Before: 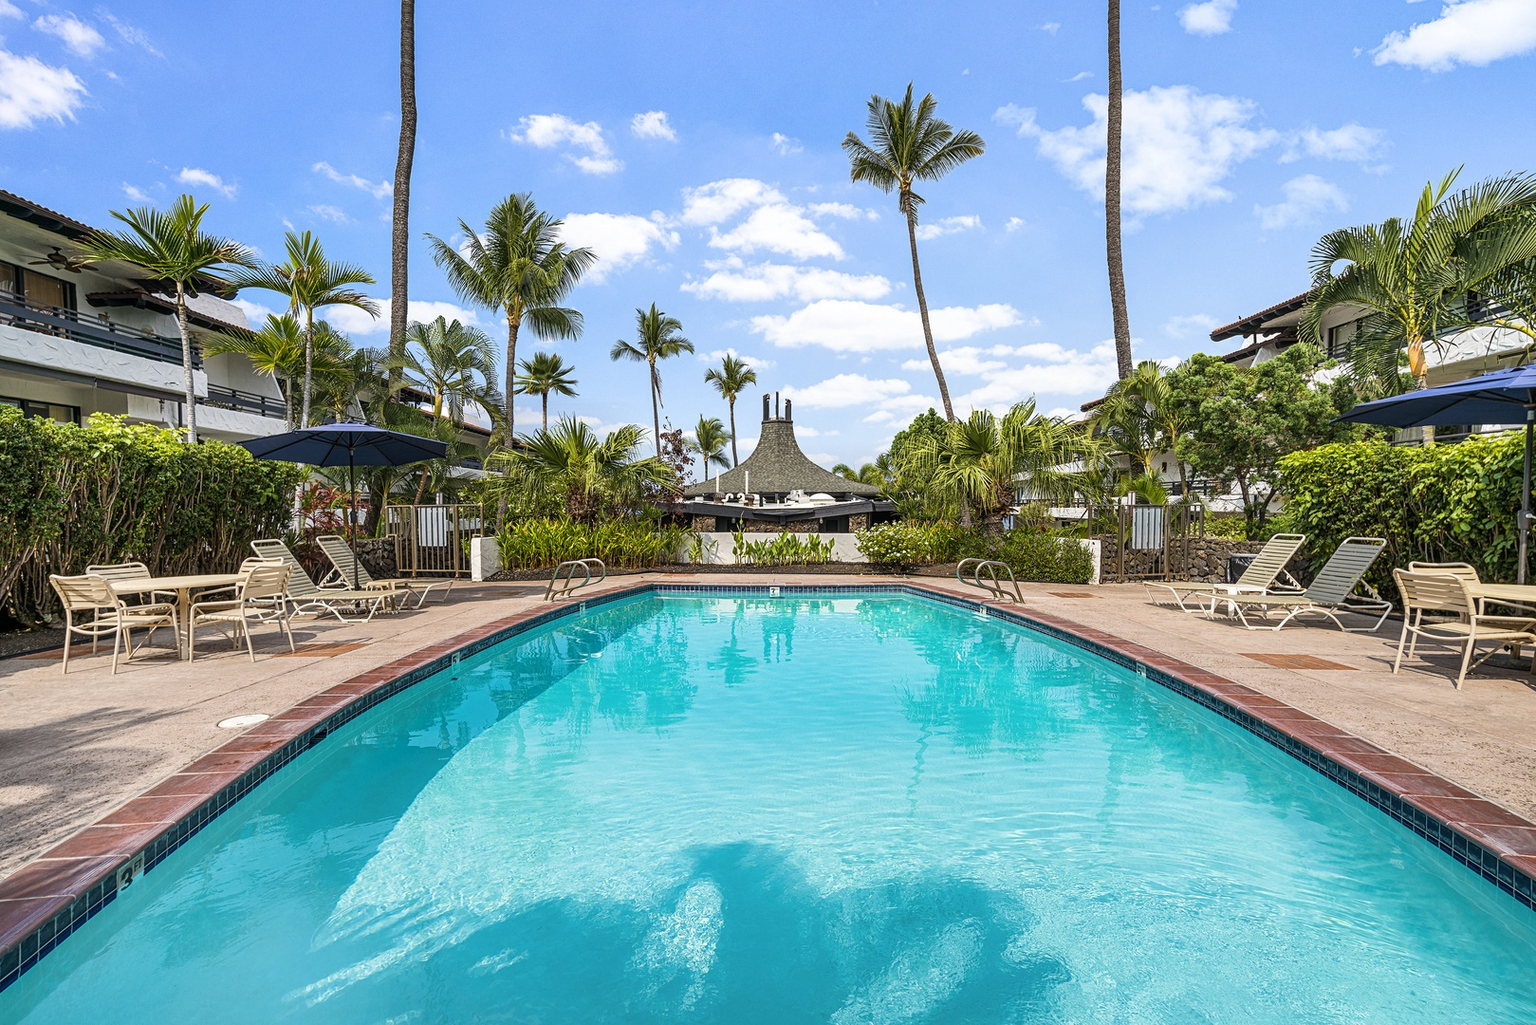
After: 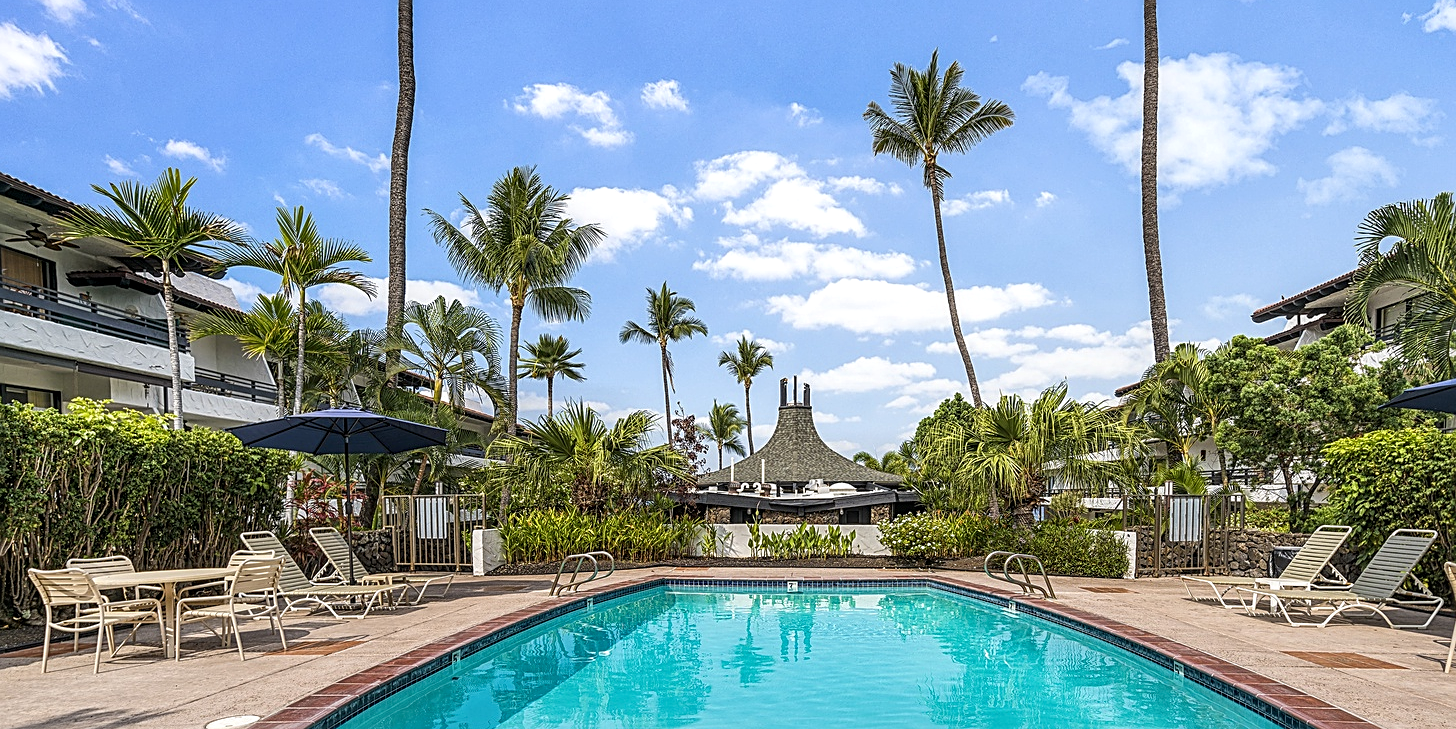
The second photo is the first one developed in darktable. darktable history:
local contrast: on, module defaults
crop: left 1.509%, top 3.452%, right 7.696%, bottom 28.452%
sharpen: amount 0.575
